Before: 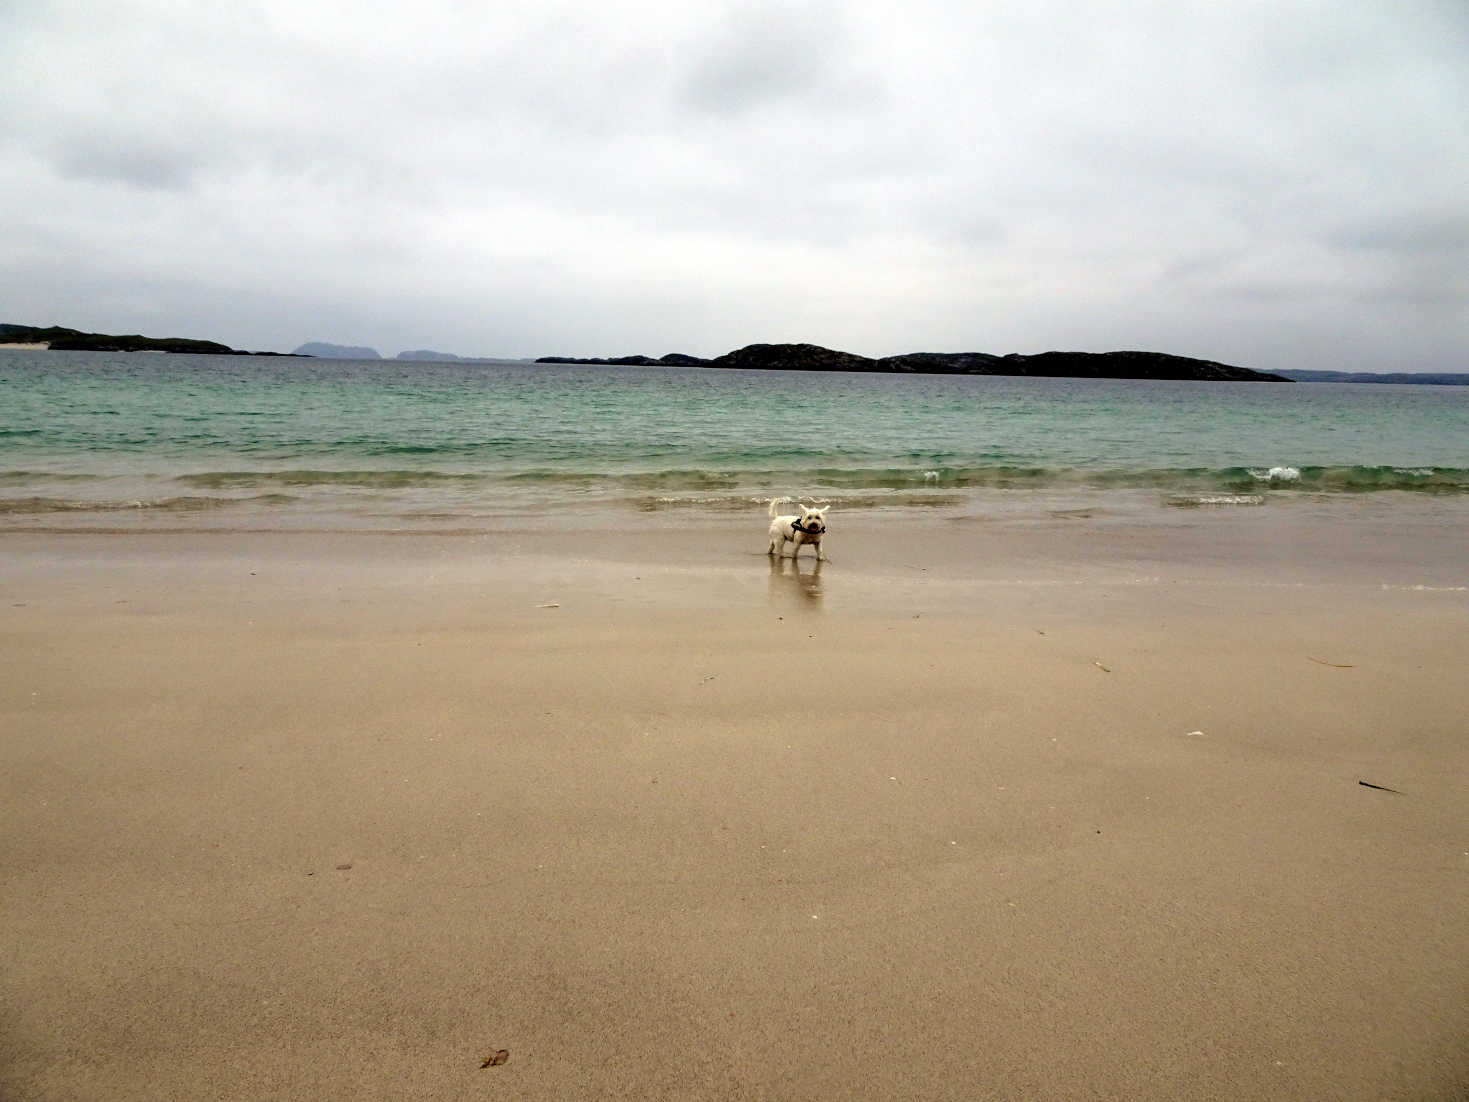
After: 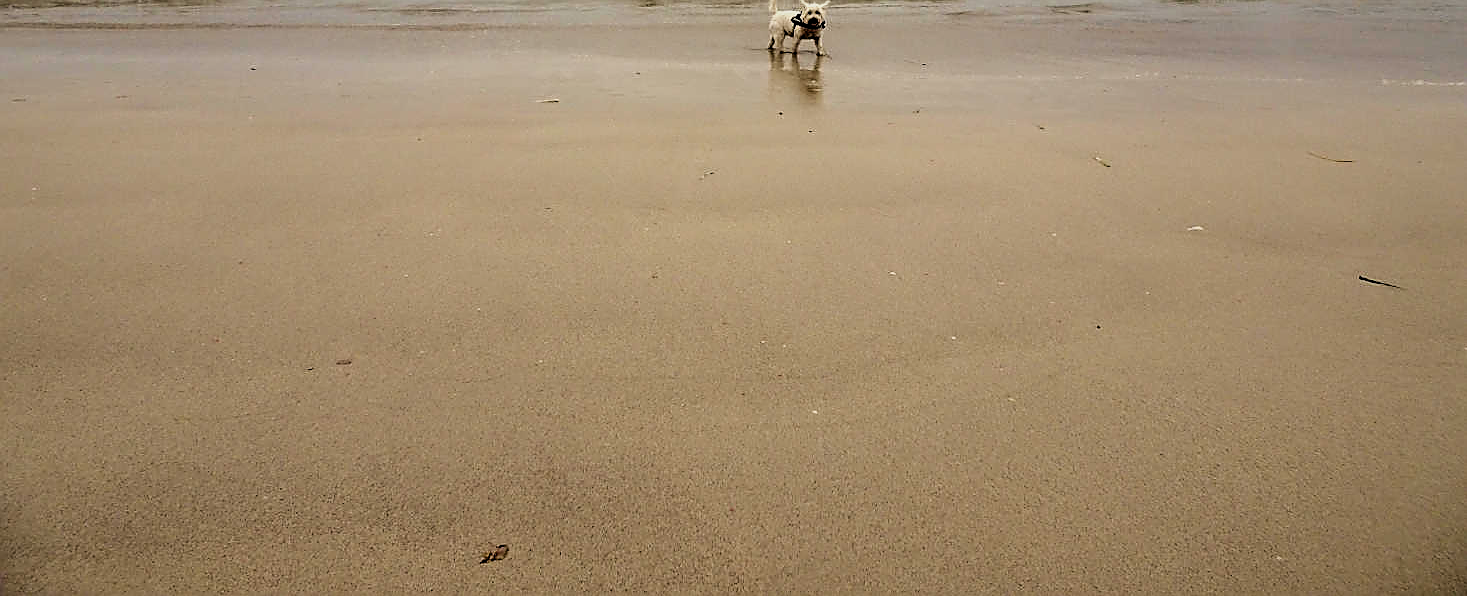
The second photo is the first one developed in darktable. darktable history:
sharpen: radius 1.393, amount 1.241, threshold 0.772
filmic rgb: black relative exposure -7.72 EV, white relative exposure 4.42 EV, threshold 2.98 EV, target black luminance 0%, hardness 3.75, latitude 50.75%, contrast 1.076, highlights saturation mix 9.59%, shadows ↔ highlights balance -0.244%, enable highlight reconstruction true
crop and rotate: top 45.908%, right 0.124%
